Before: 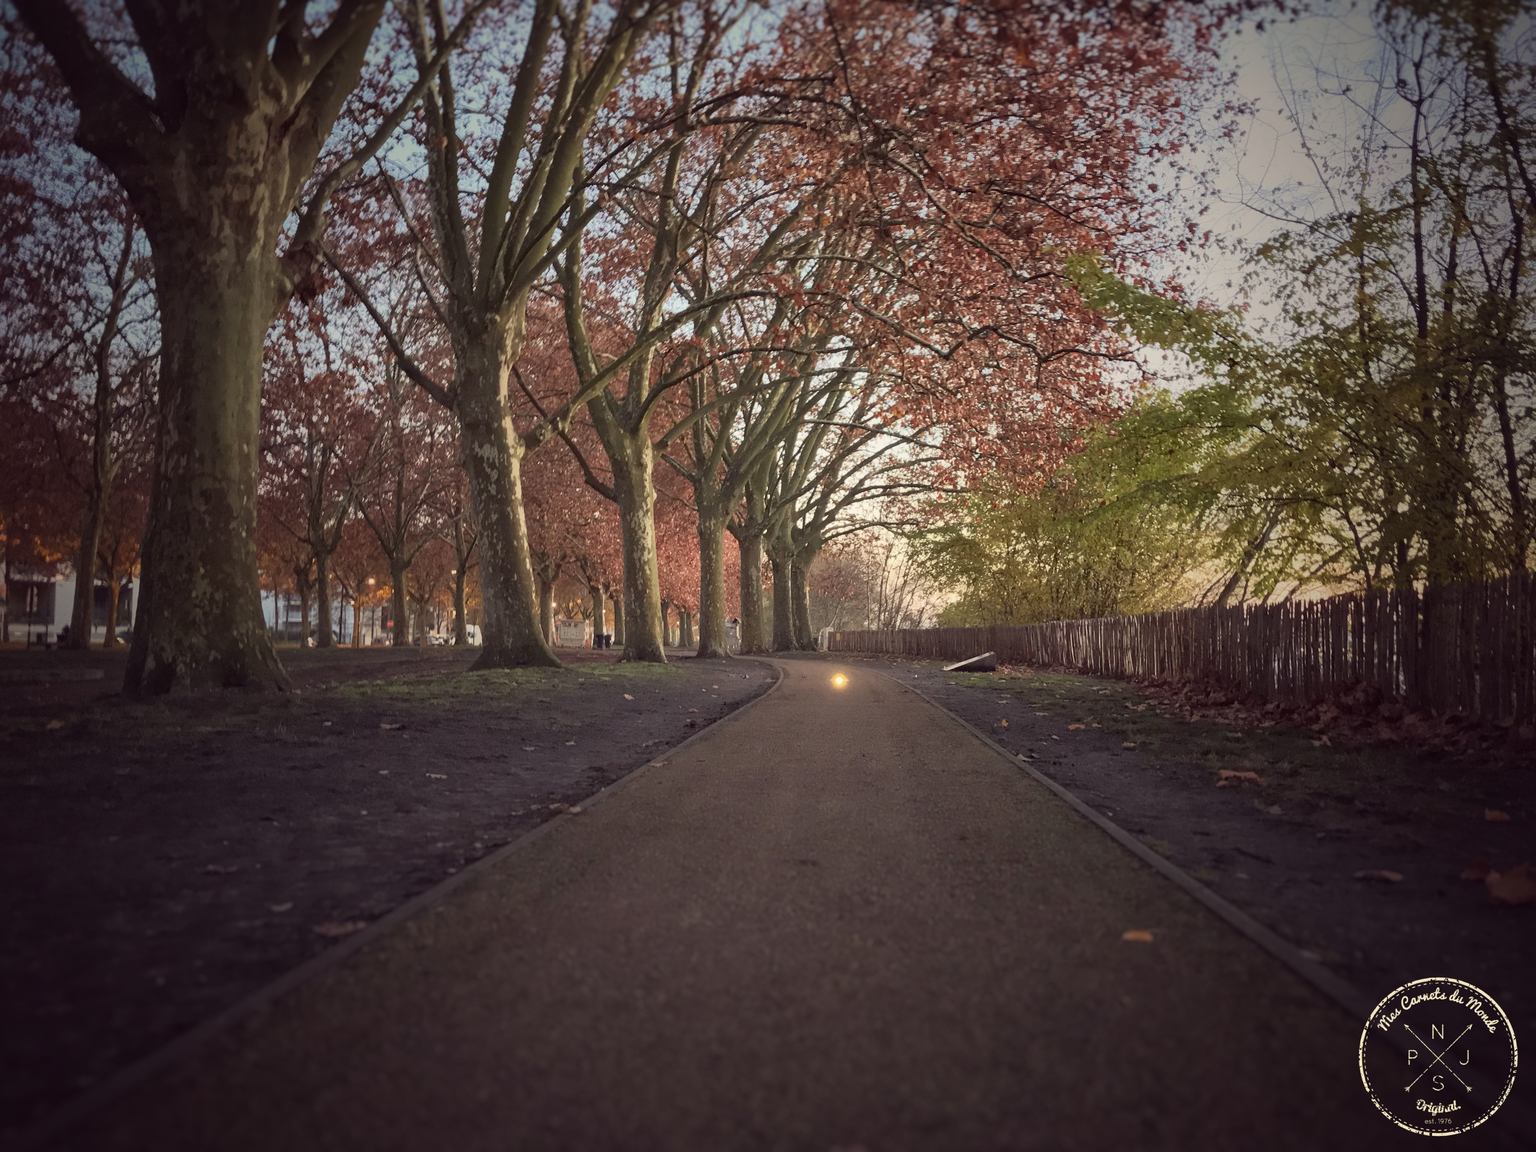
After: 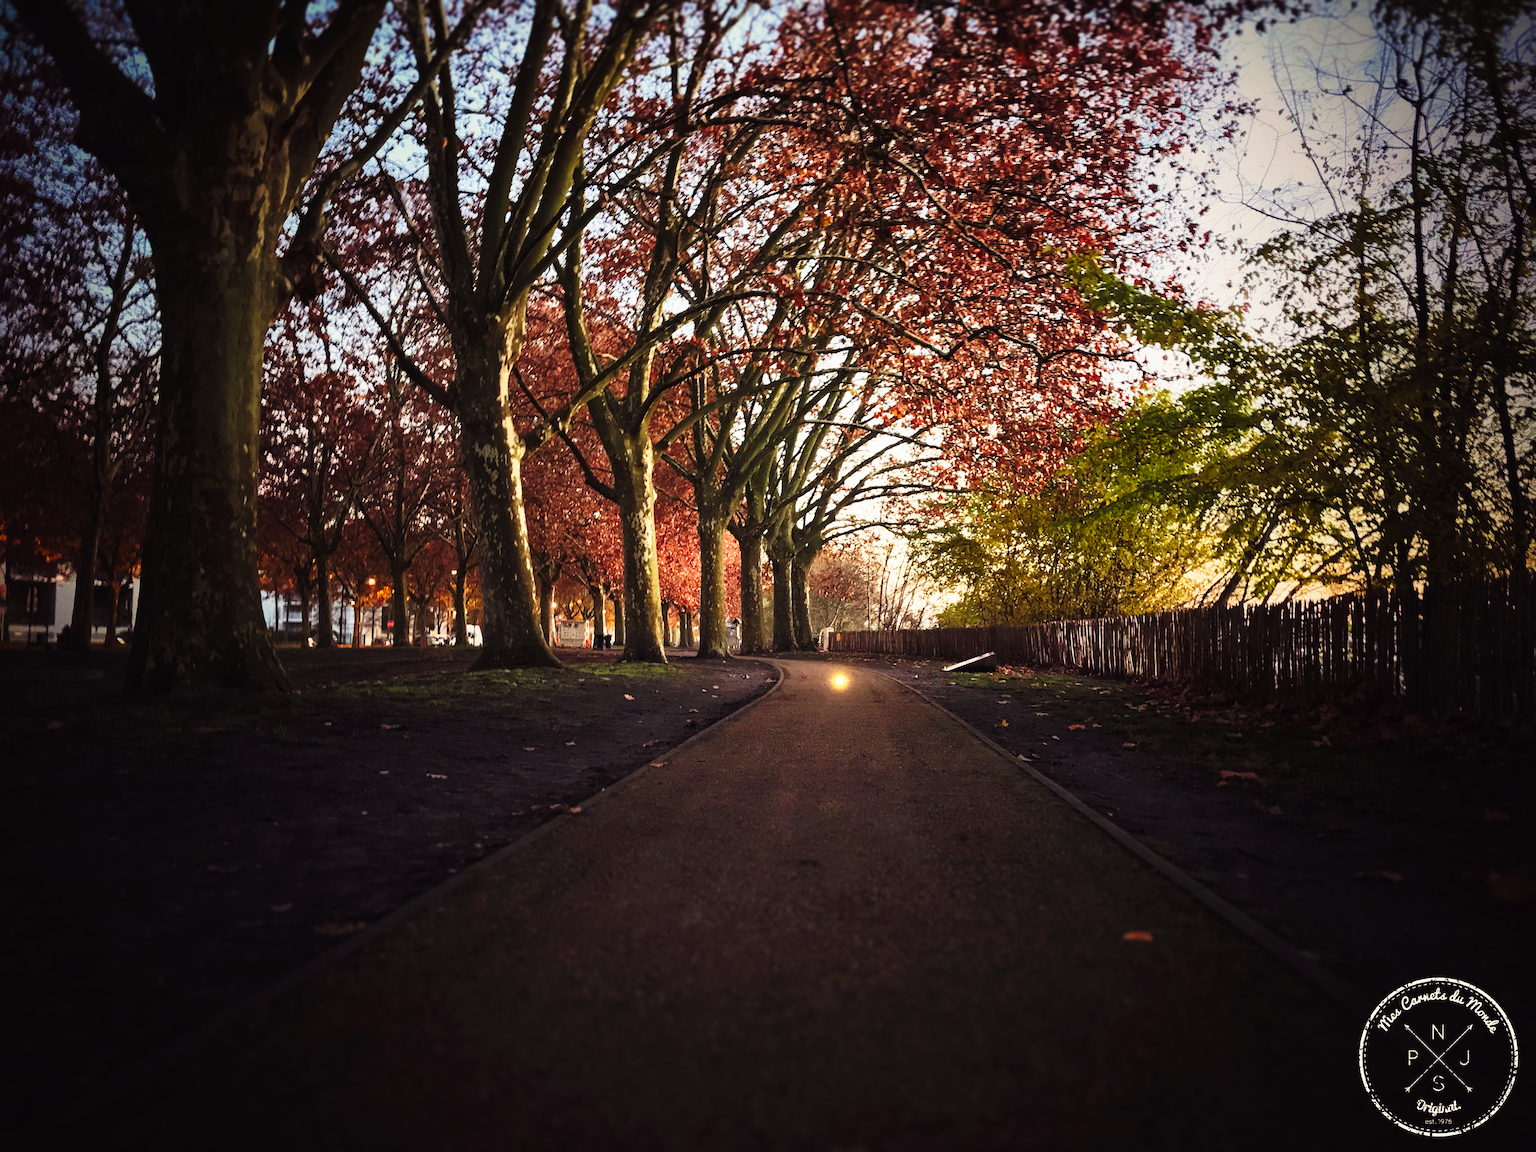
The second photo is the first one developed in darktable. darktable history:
tone curve: curves: ch0 [(0, 0) (0.003, 0.003) (0.011, 0.006) (0.025, 0.012) (0.044, 0.02) (0.069, 0.023) (0.1, 0.029) (0.136, 0.037) (0.177, 0.058) (0.224, 0.084) (0.277, 0.137) (0.335, 0.209) (0.399, 0.336) (0.468, 0.478) (0.543, 0.63) (0.623, 0.789) (0.709, 0.903) (0.801, 0.967) (0.898, 0.987) (1, 1)], preserve colors none
tone equalizer: edges refinement/feathering 500, mask exposure compensation -1.57 EV, preserve details no
exposure: compensate exposure bias true, compensate highlight preservation false
